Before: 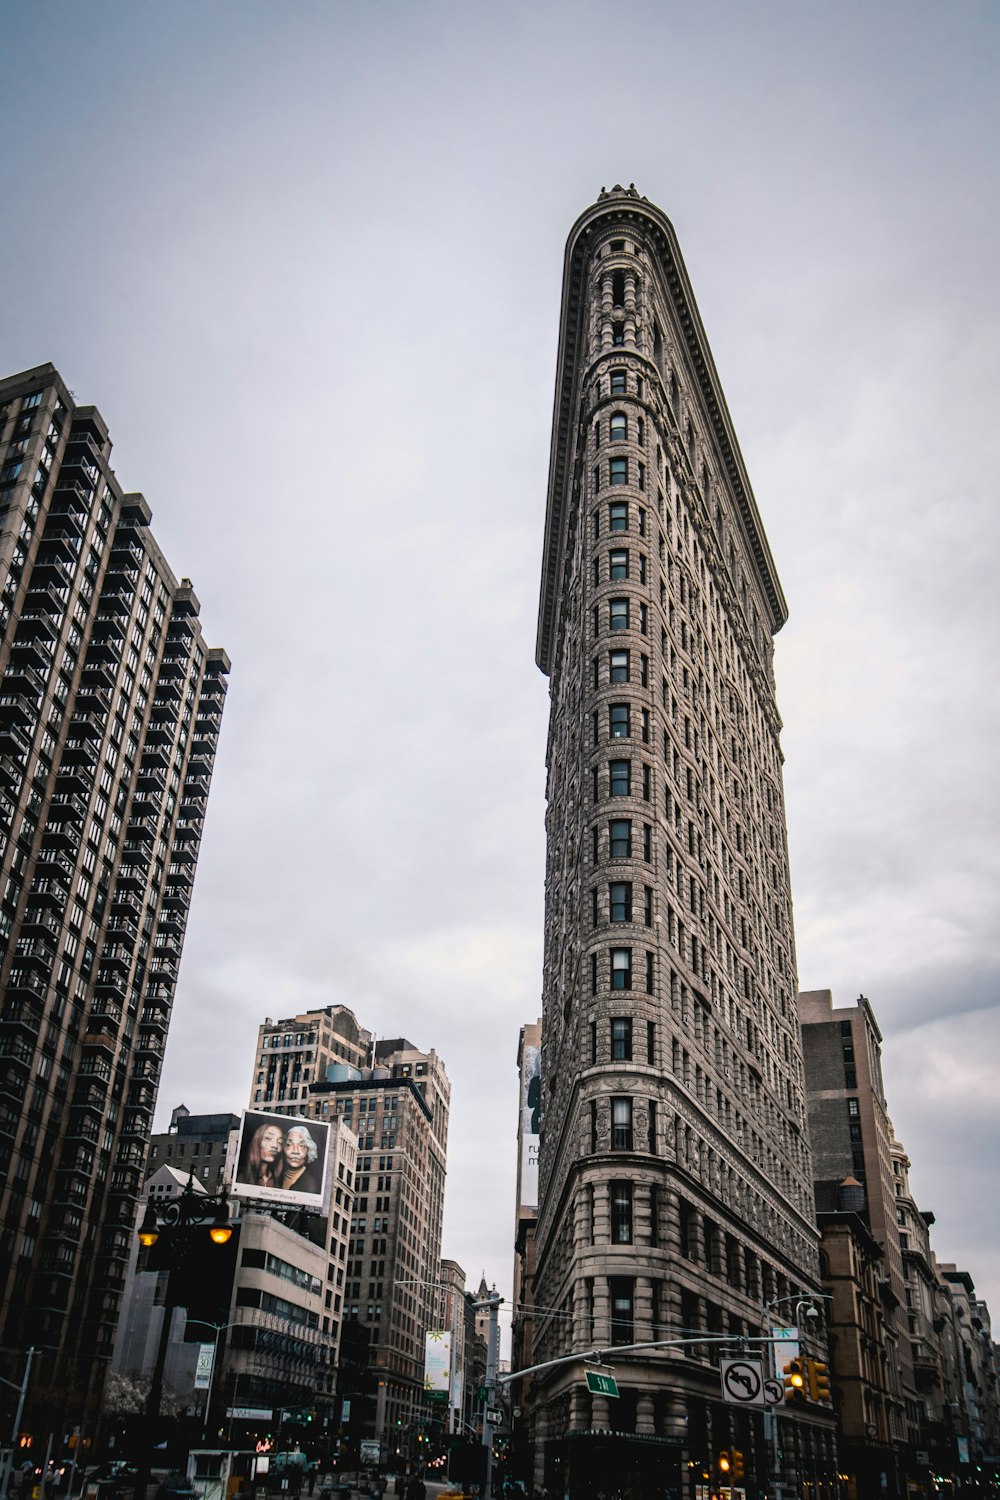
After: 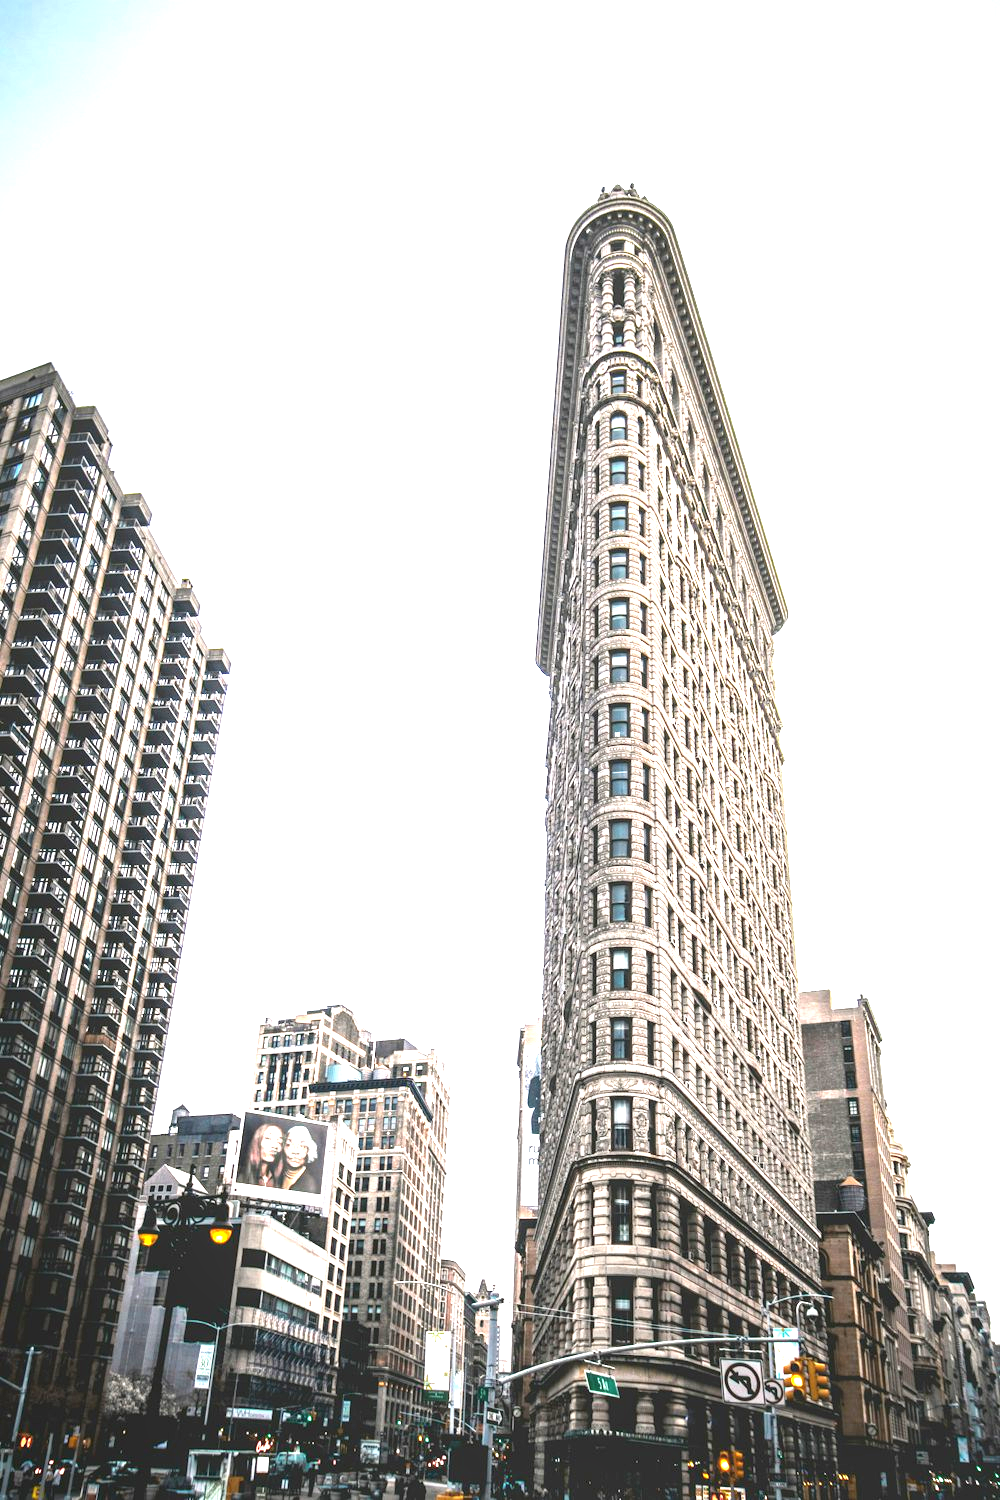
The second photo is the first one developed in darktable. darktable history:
exposure: exposure 2 EV, compensate exposure bias true, compensate highlight preservation false
local contrast: detail 110%
base curve: curves: ch0 [(0, 0) (0.297, 0.298) (1, 1)], preserve colors none
